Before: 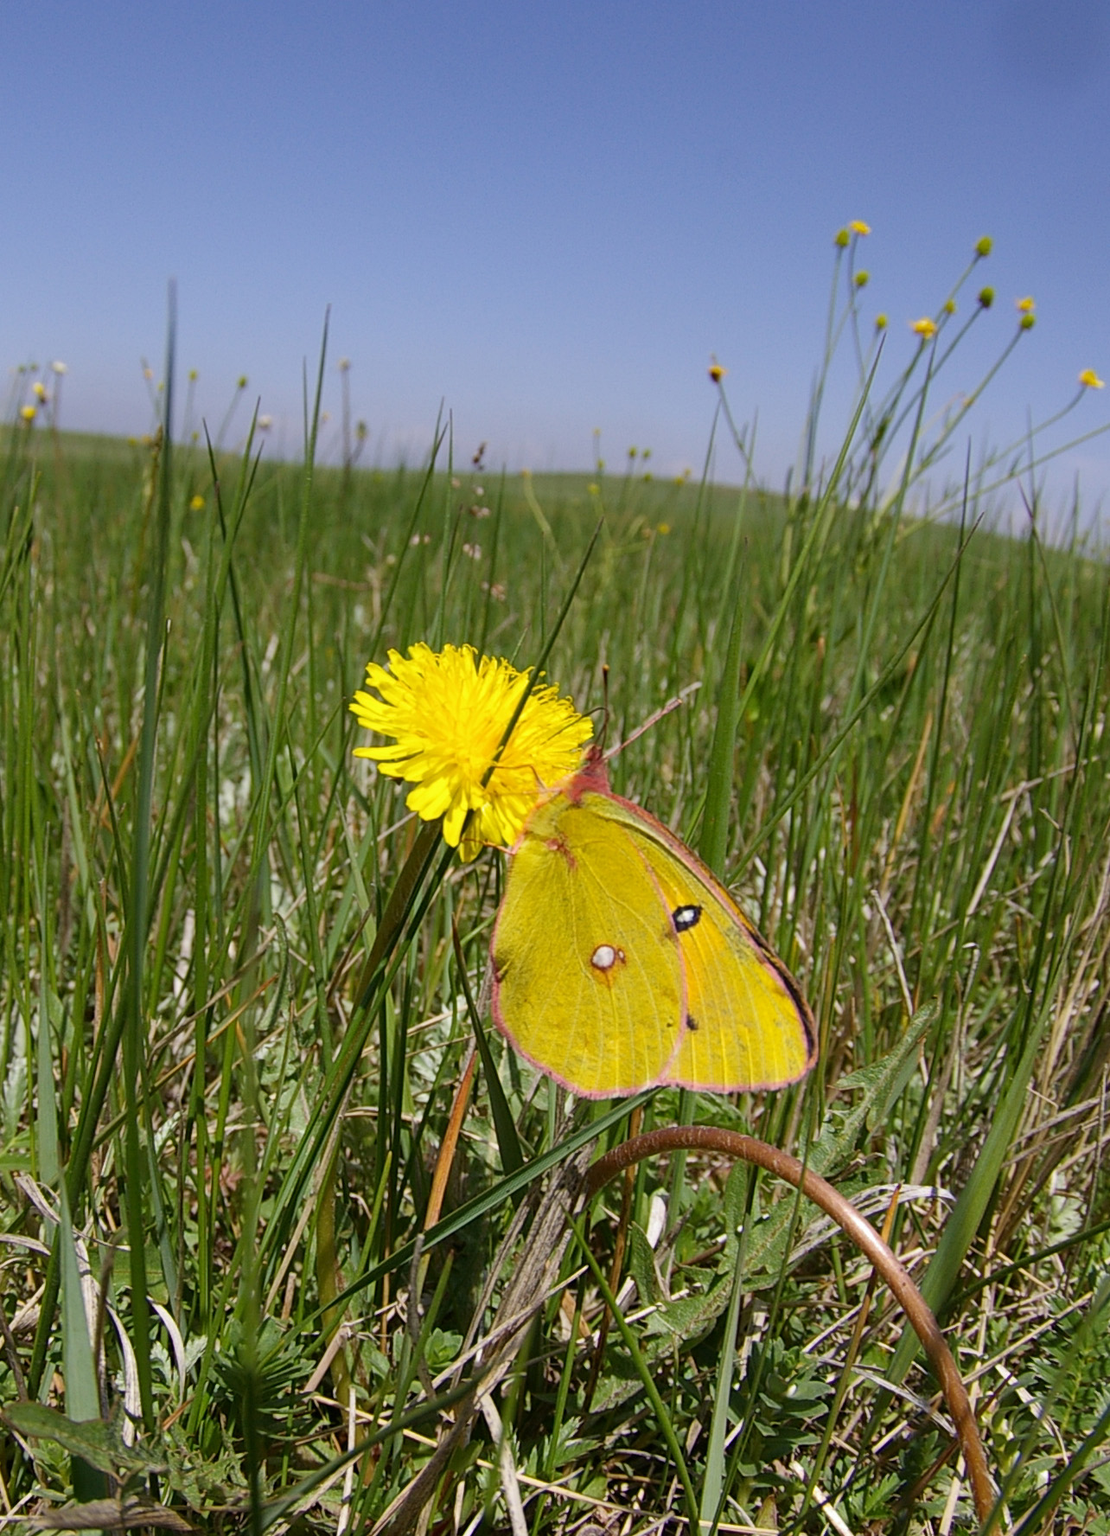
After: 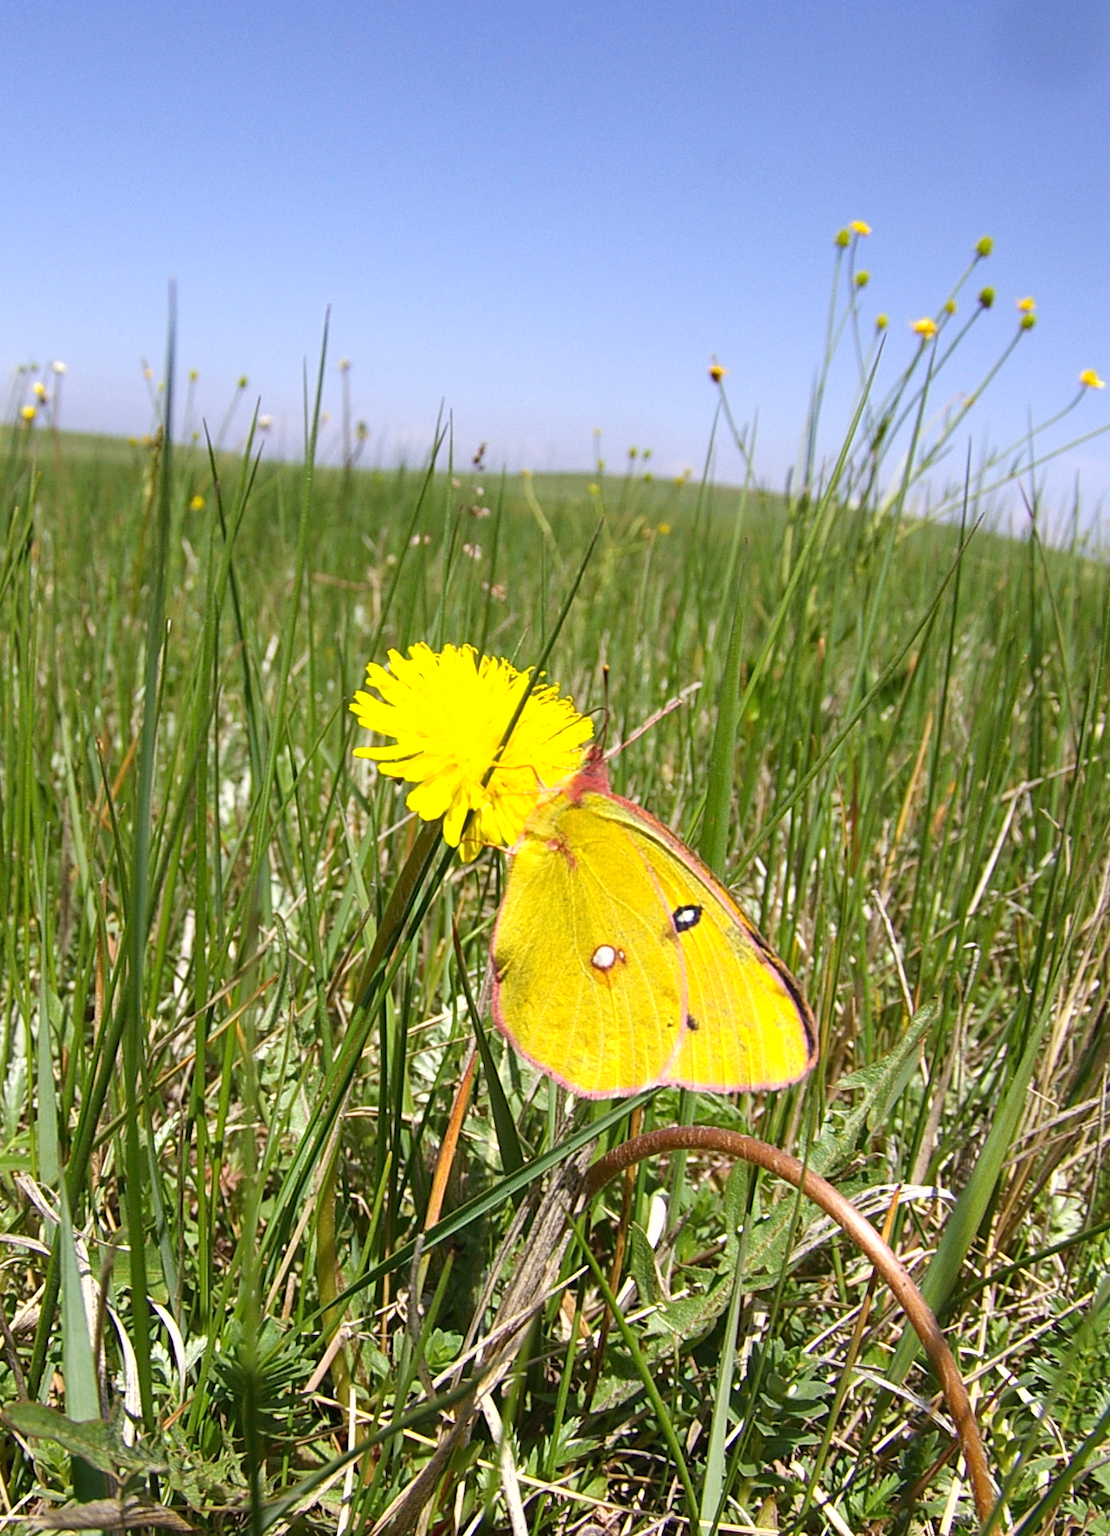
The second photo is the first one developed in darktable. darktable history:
exposure: exposure 0.74 EV, compensate highlight preservation false
fill light: on, module defaults
